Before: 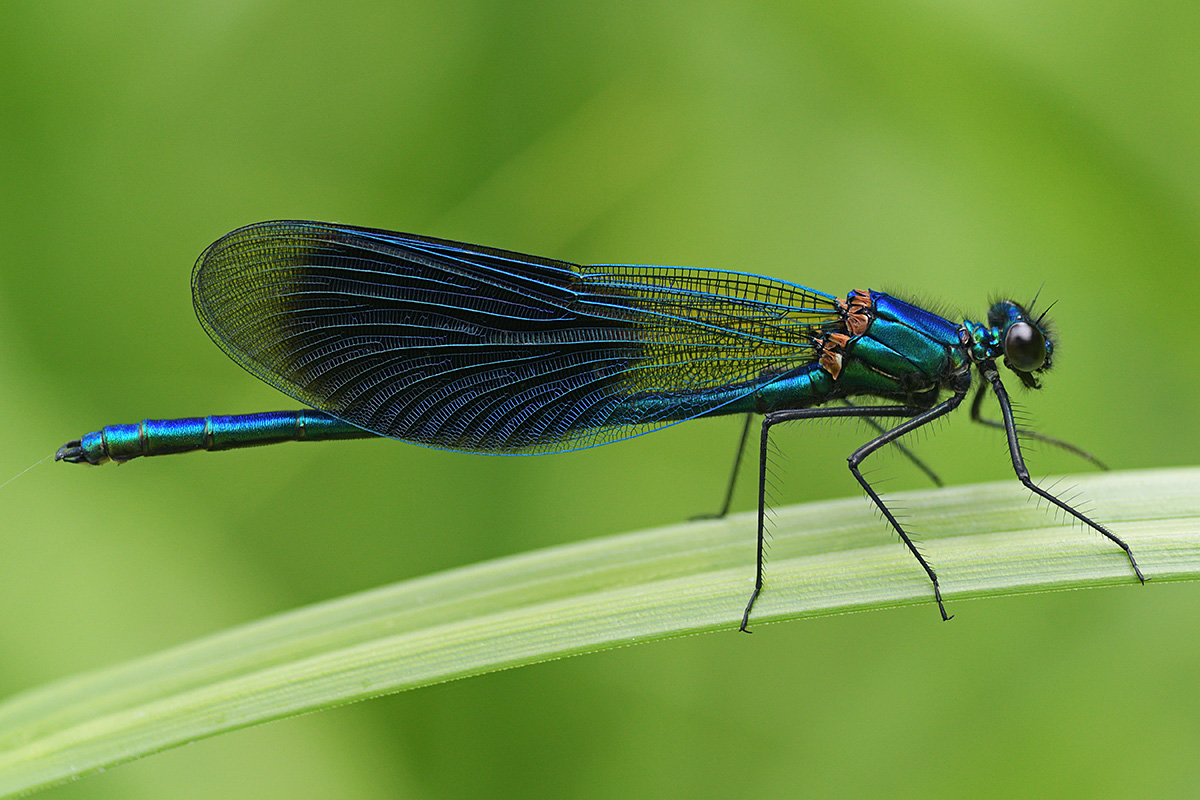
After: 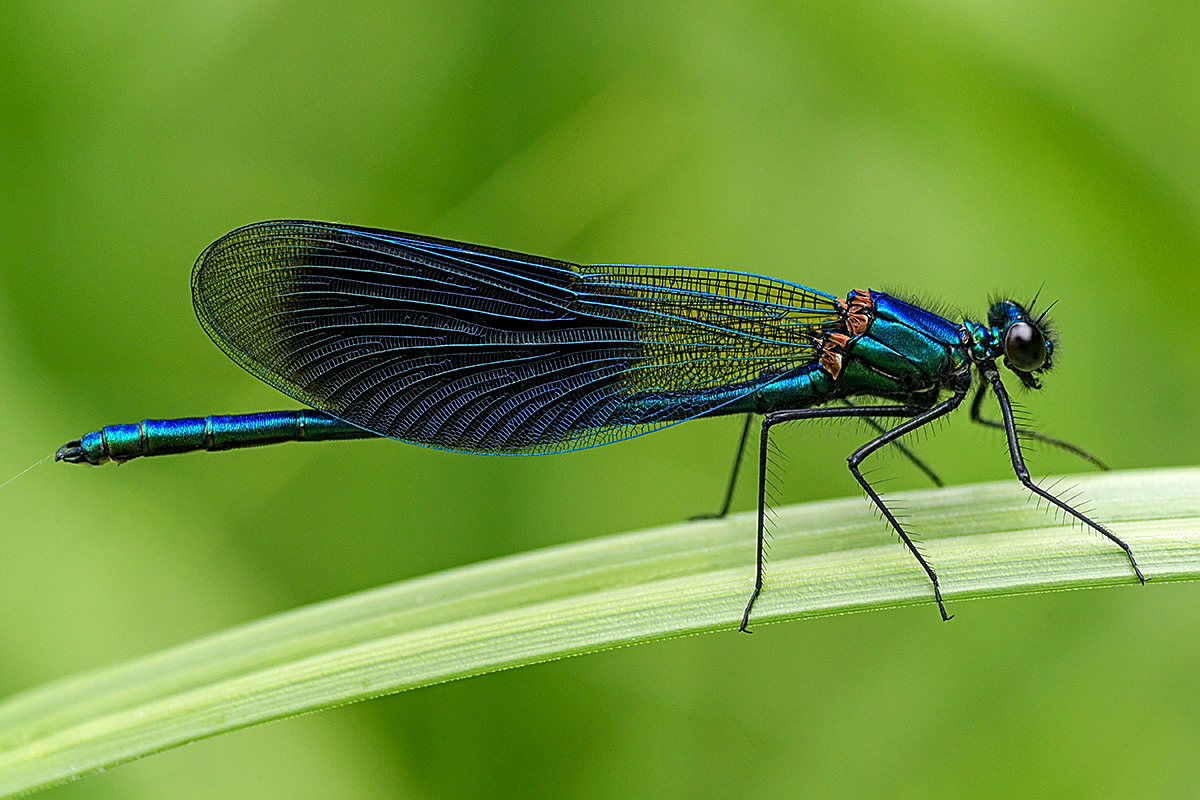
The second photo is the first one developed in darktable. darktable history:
local contrast: detail 142%
contrast brightness saturation: saturation 0.1
sharpen: on, module defaults
